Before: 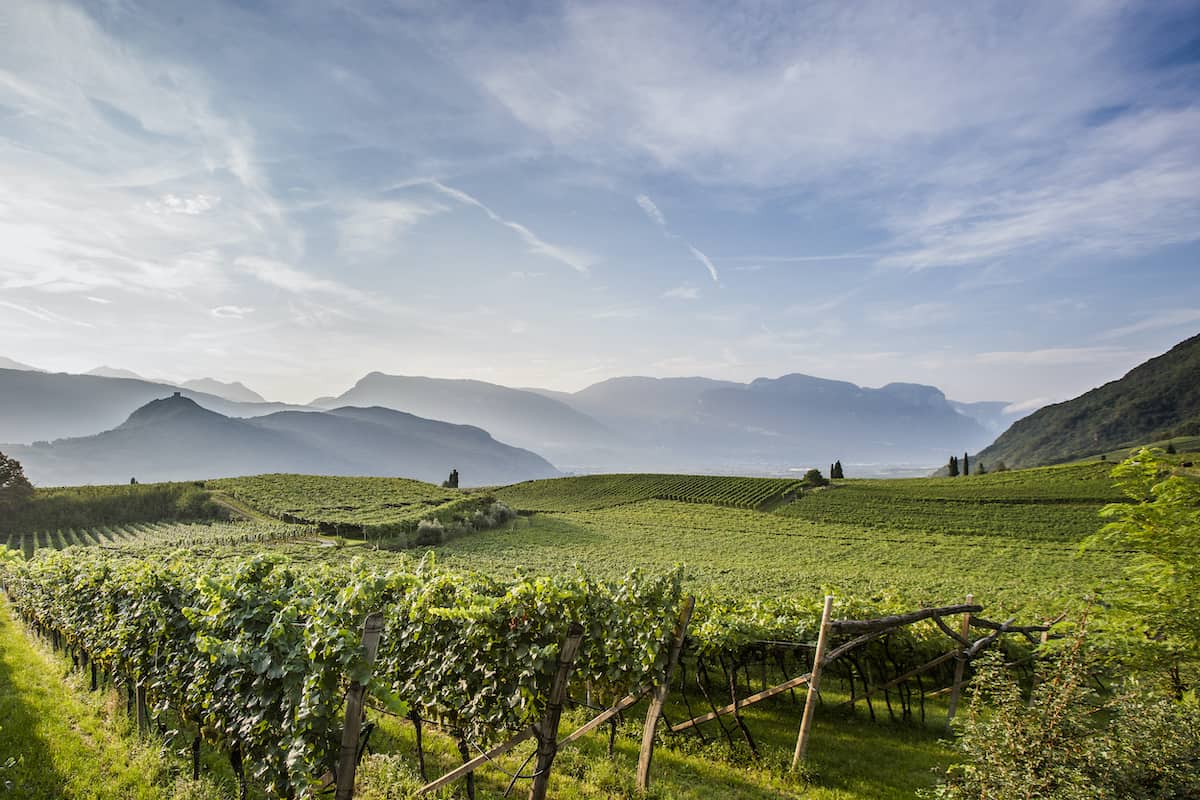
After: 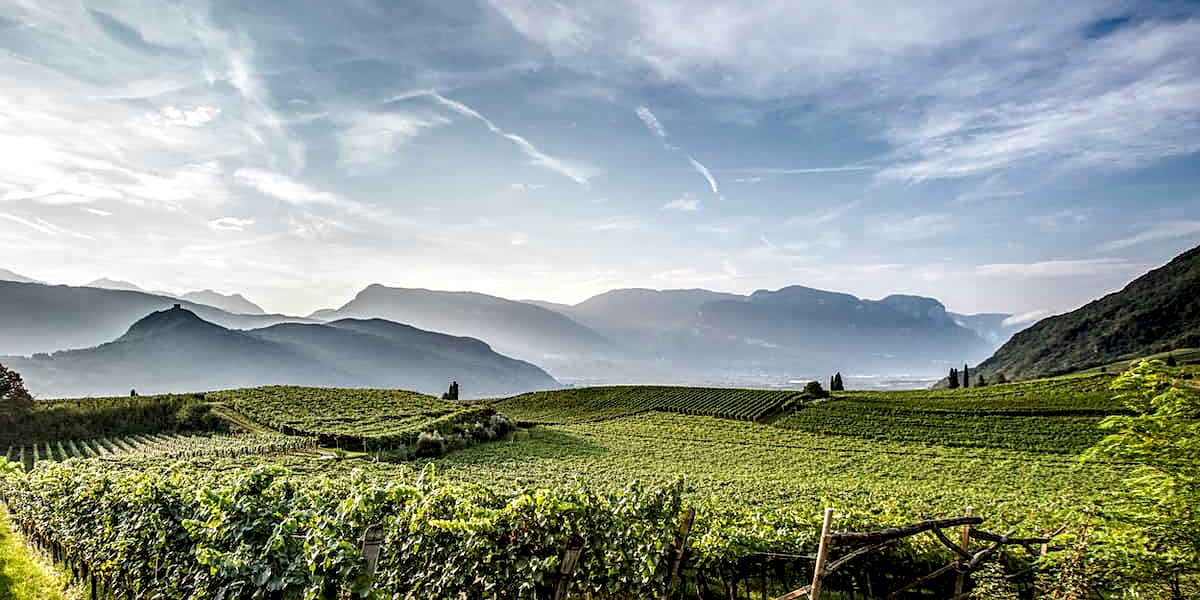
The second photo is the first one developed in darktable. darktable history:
local contrast: highlights 18%, detail 187%
crop: top 11.017%, bottom 13.877%
sharpen: on, module defaults
